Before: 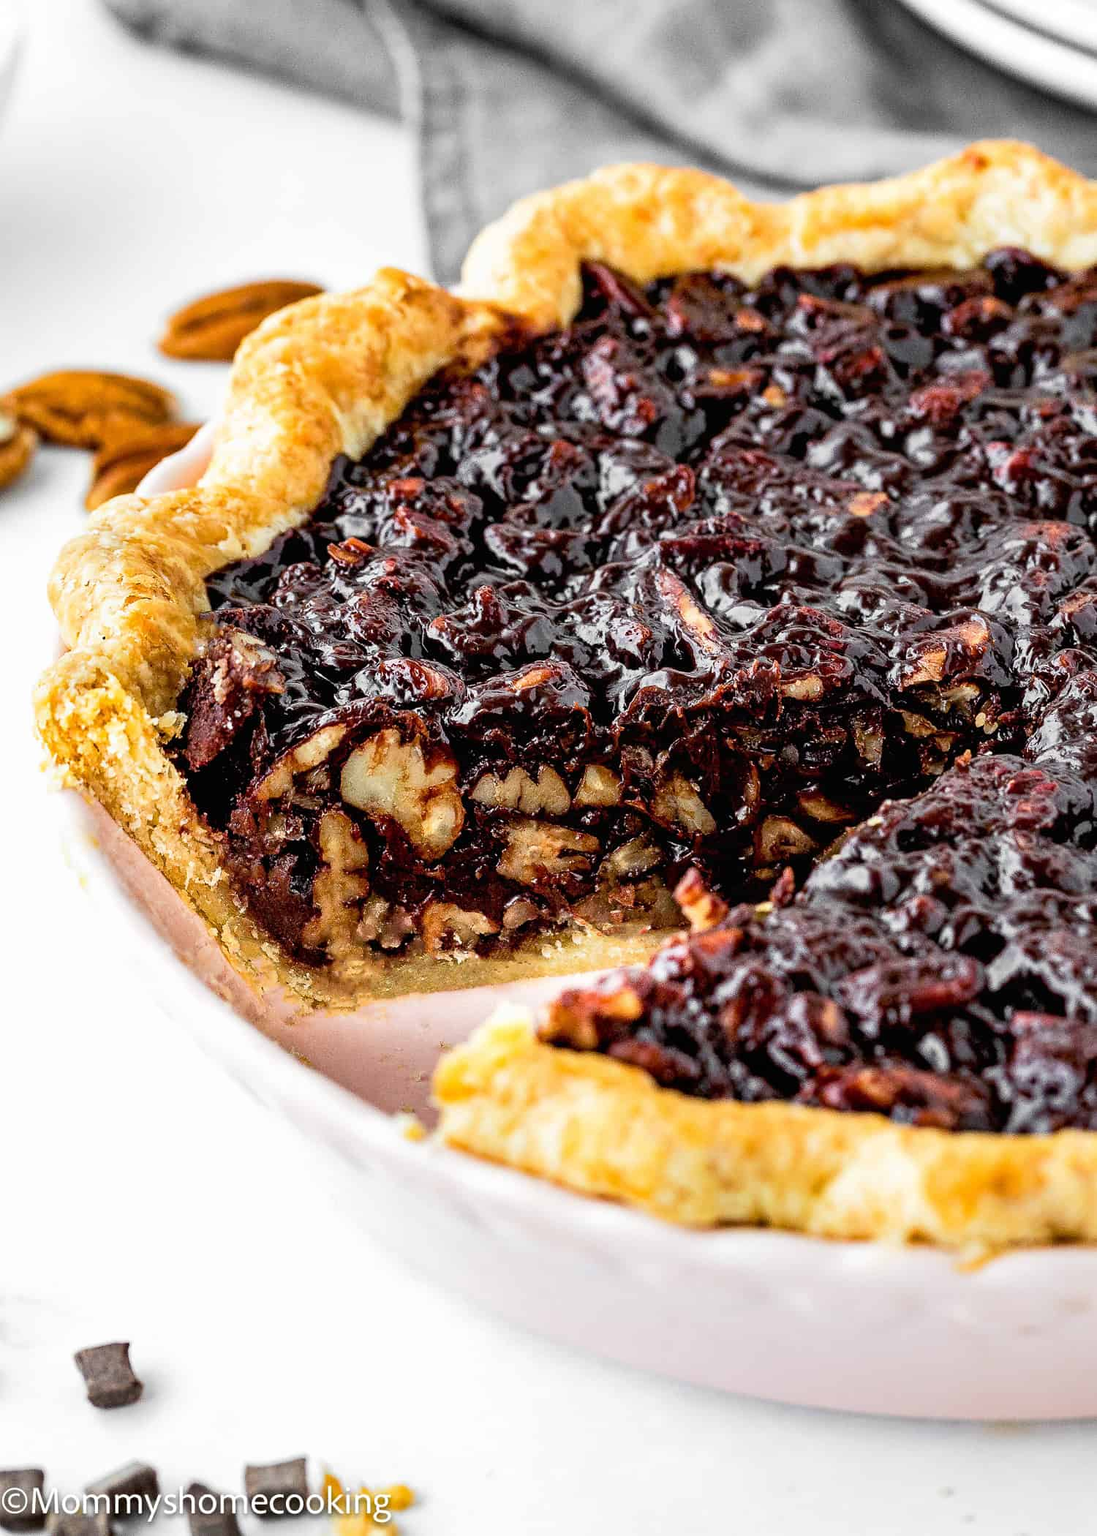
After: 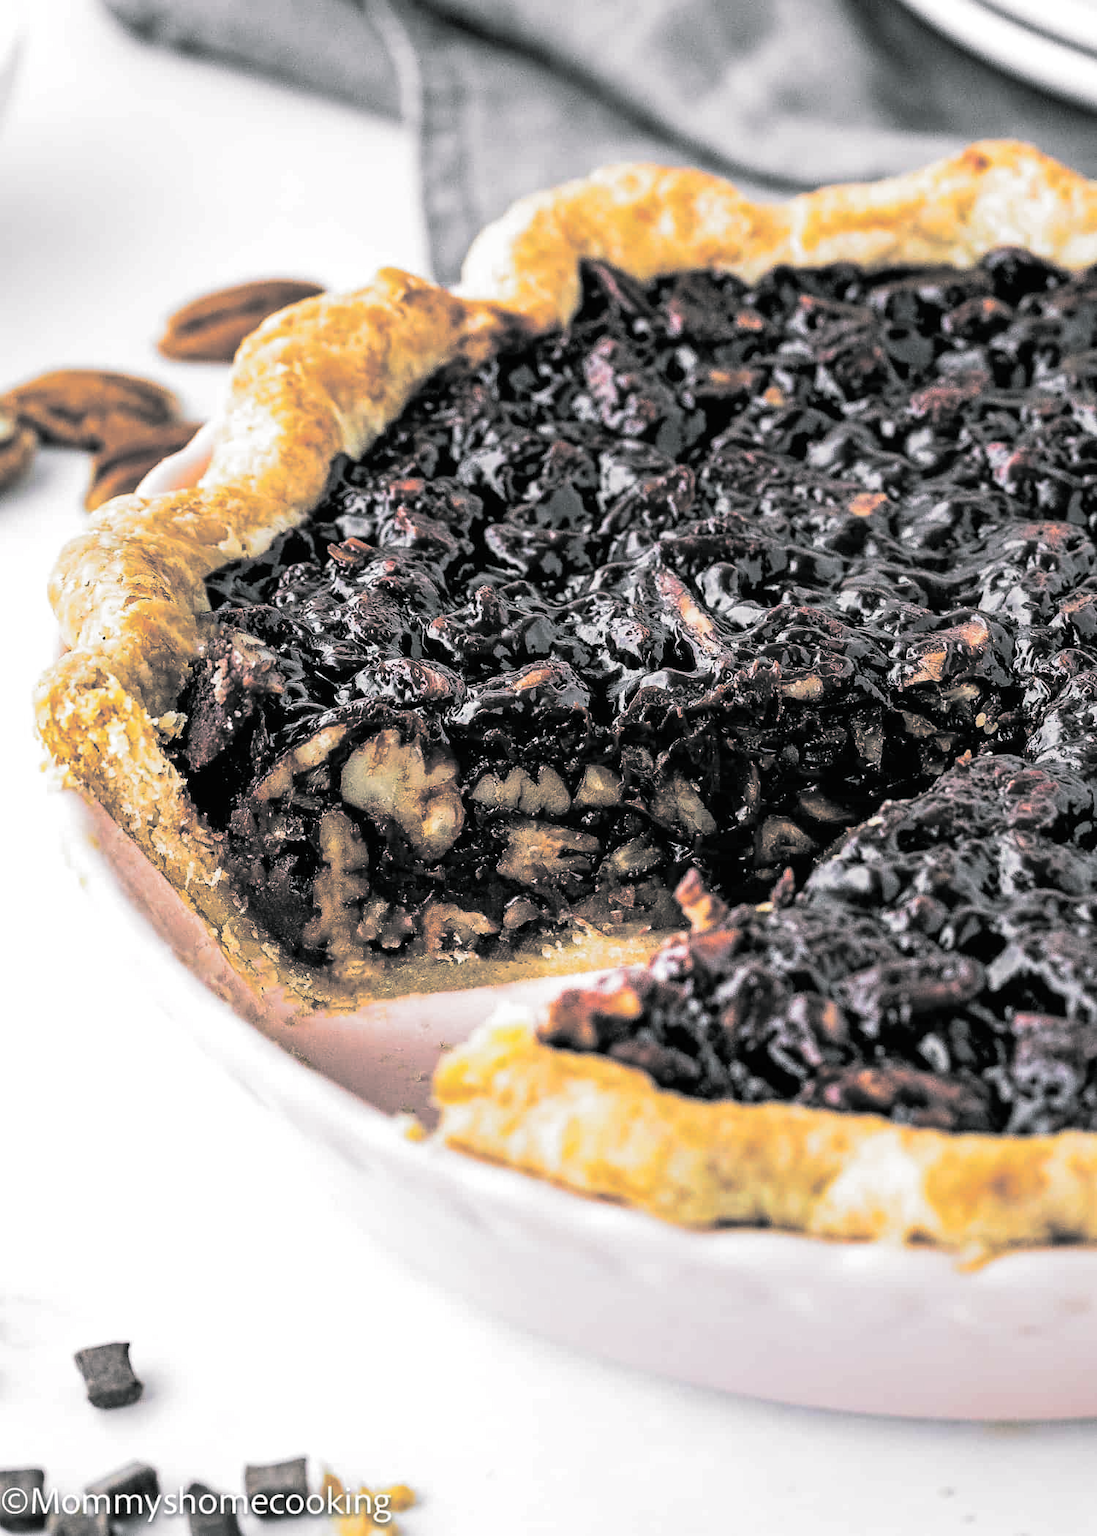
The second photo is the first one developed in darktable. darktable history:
split-toning: shadows › hue 190.8°, shadows › saturation 0.05, highlights › hue 54°, highlights › saturation 0.05, compress 0%
color calibration: illuminant custom, x 0.348, y 0.366, temperature 4940.58 K
